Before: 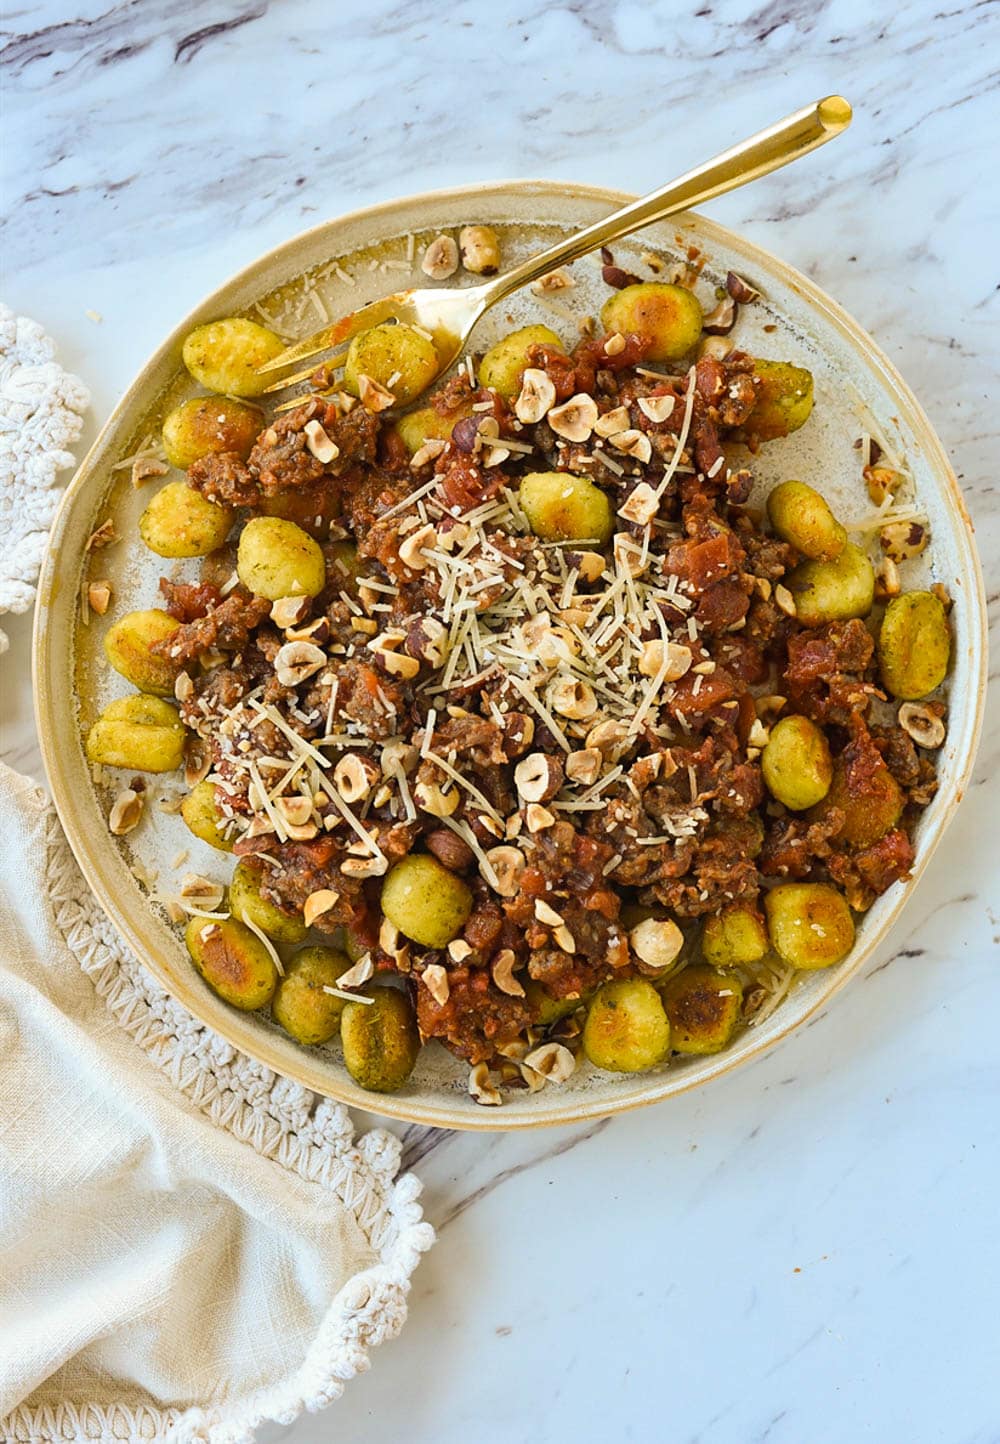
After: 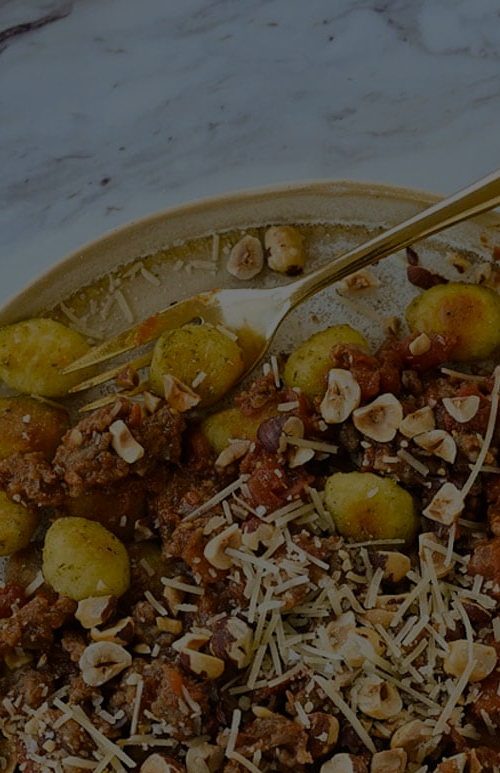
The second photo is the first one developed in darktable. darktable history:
exposure: exposure -2.446 EV, compensate highlight preservation false
crop: left 19.556%, right 30.401%, bottom 46.458%
